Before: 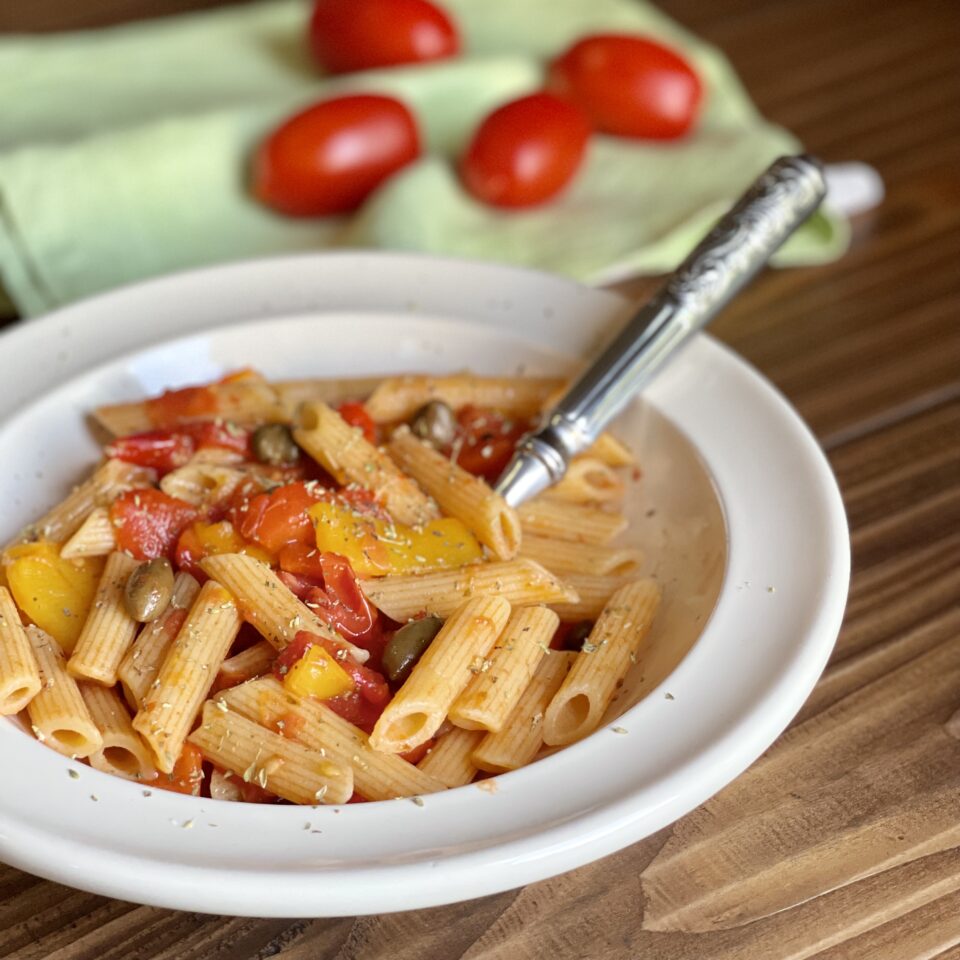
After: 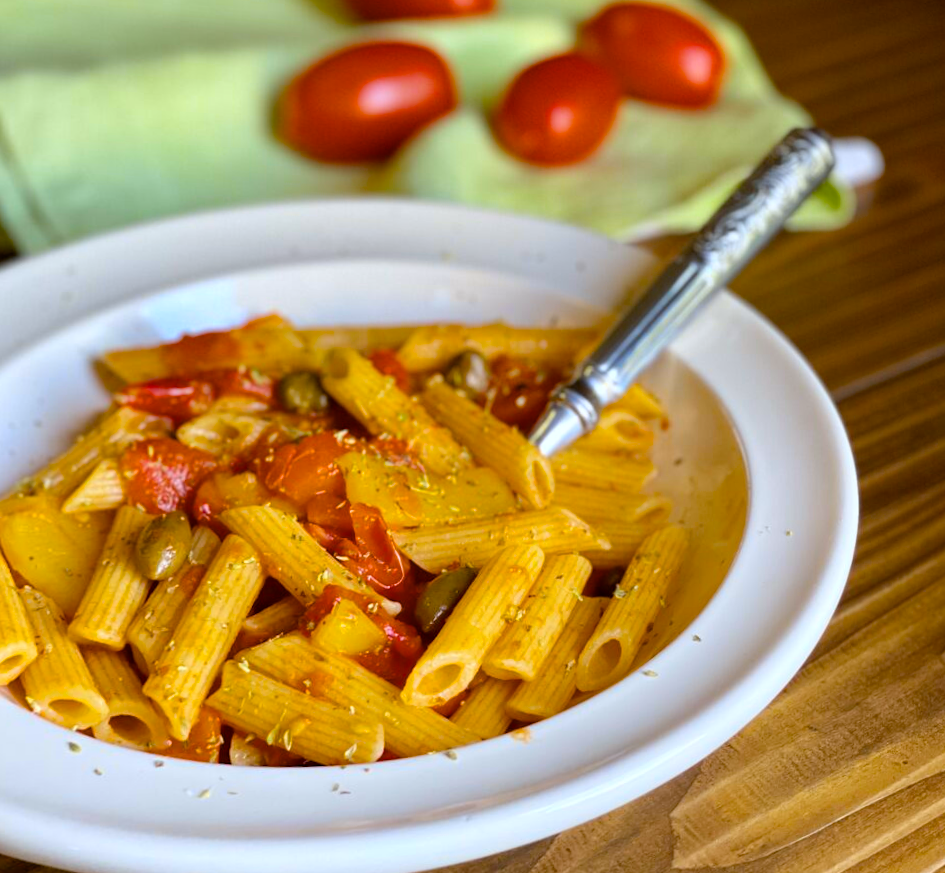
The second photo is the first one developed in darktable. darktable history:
color balance rgb: perceptual saturation grading › global saturation 40%, global vibrance 15%
rotate and perspective: rotation -0.013°, lens shift (vertical) -0.027, lens shift (horizontal) 0.178, crop left 0.016, crop right 0.989, crop top 0.082, crop bottom 0.918
white balance: red 0.974, blue 1.044
exposure: compensate highlight preservation false
color contrast: green-magenta contrast 0.85, blue-yellow contrast 1.25, unbound 0
